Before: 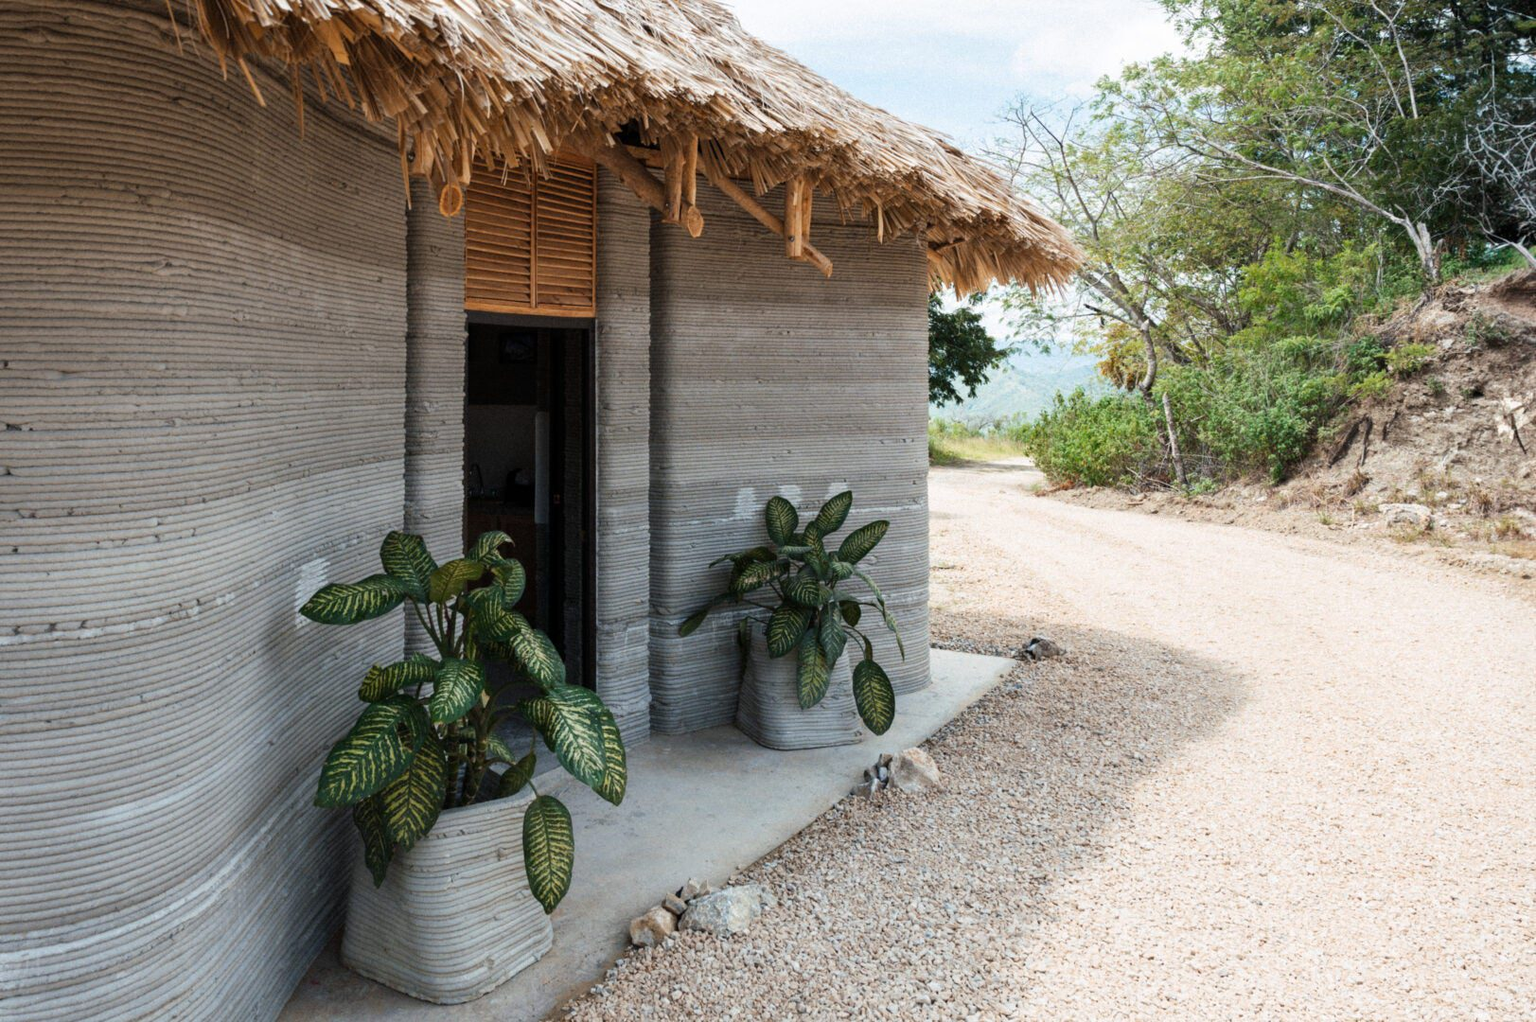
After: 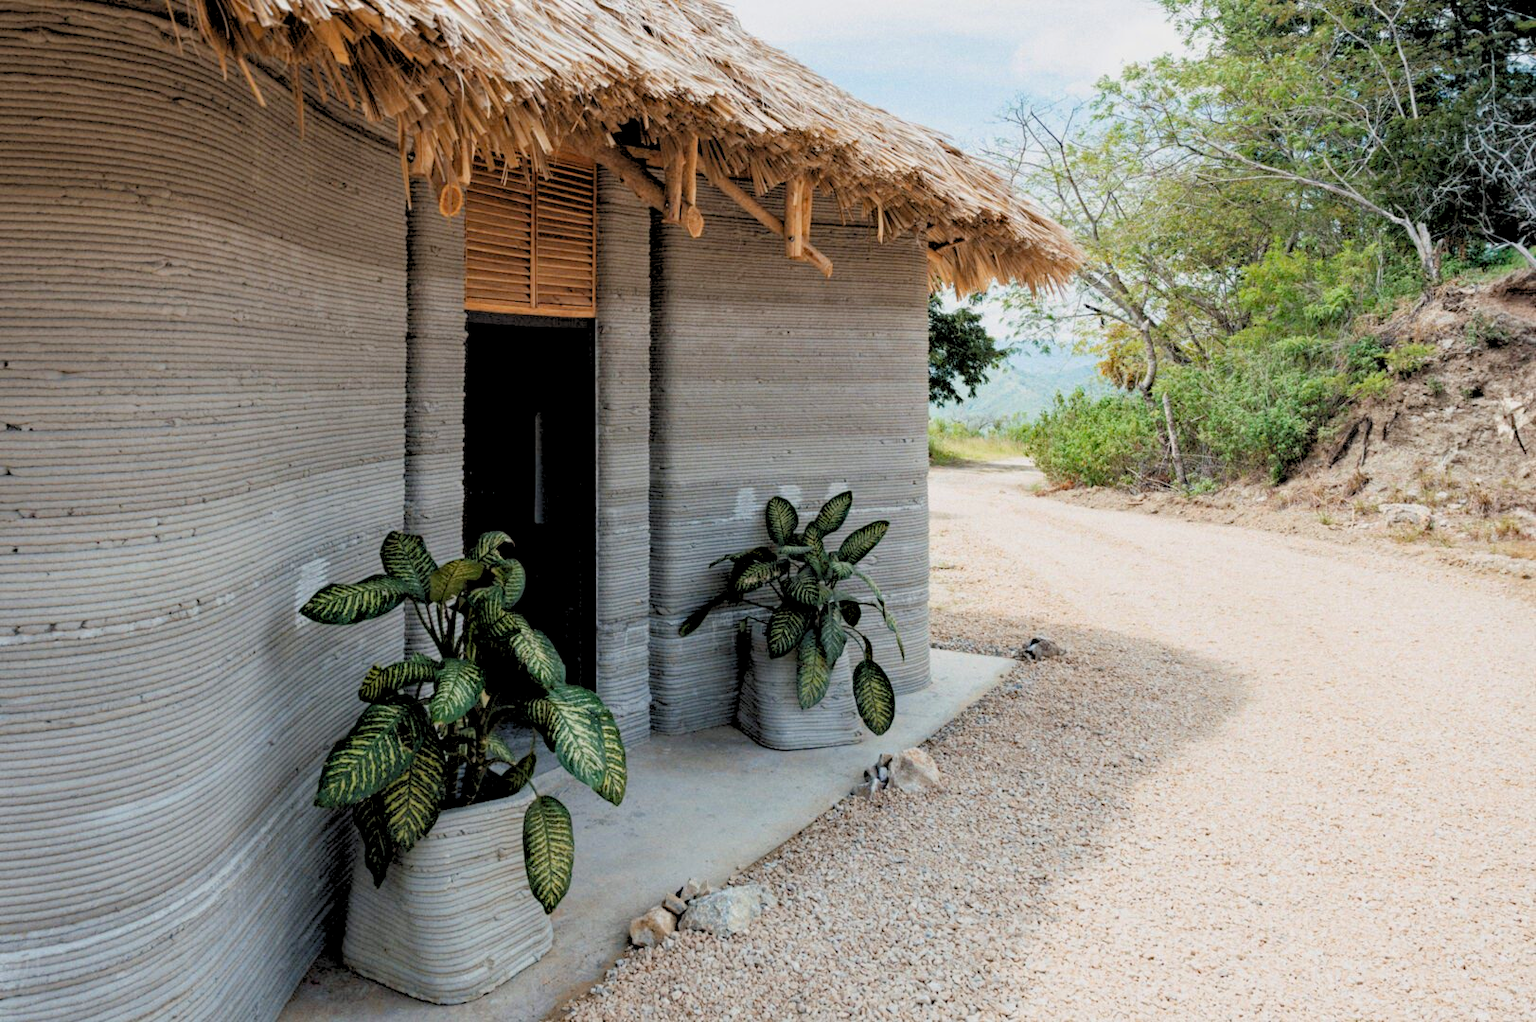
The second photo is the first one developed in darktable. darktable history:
haze removal: compatibility mode true, adaptive false
rgb levels: preserve colors sum RGB, levels [[0.038, 0.433, 0.934], [0, 0.5, 1], [0, 0.5, 1]]
